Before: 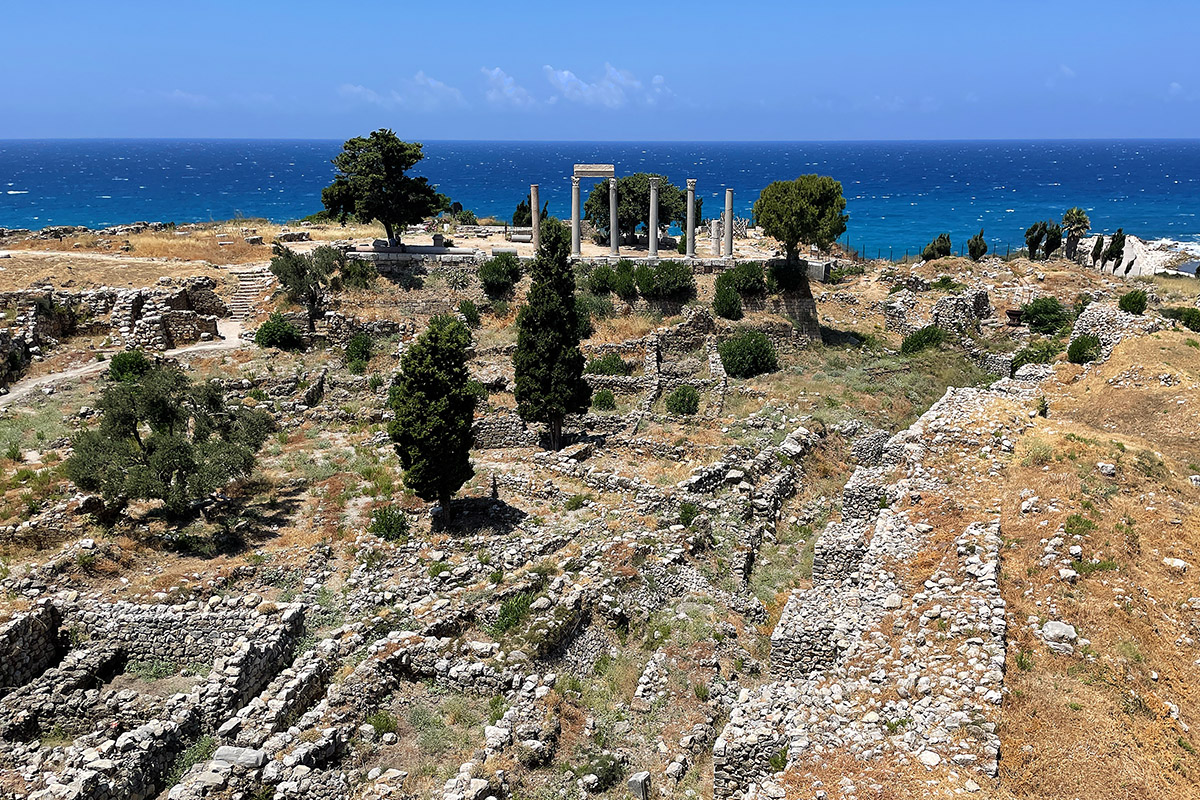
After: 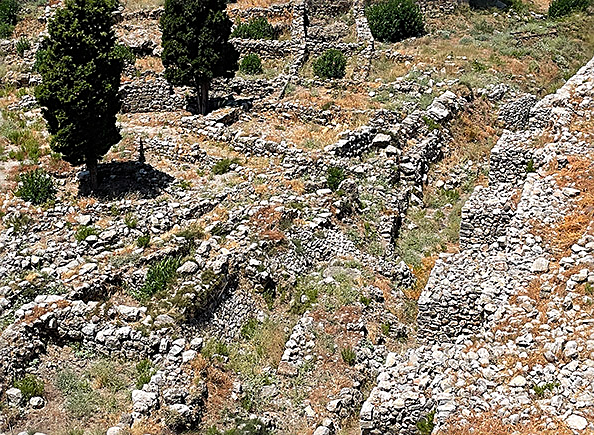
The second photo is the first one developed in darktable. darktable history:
sharpen: amount 0.499
crop: left 29.497%, top 42.064%, right 20.971%, bottom 3.492%
